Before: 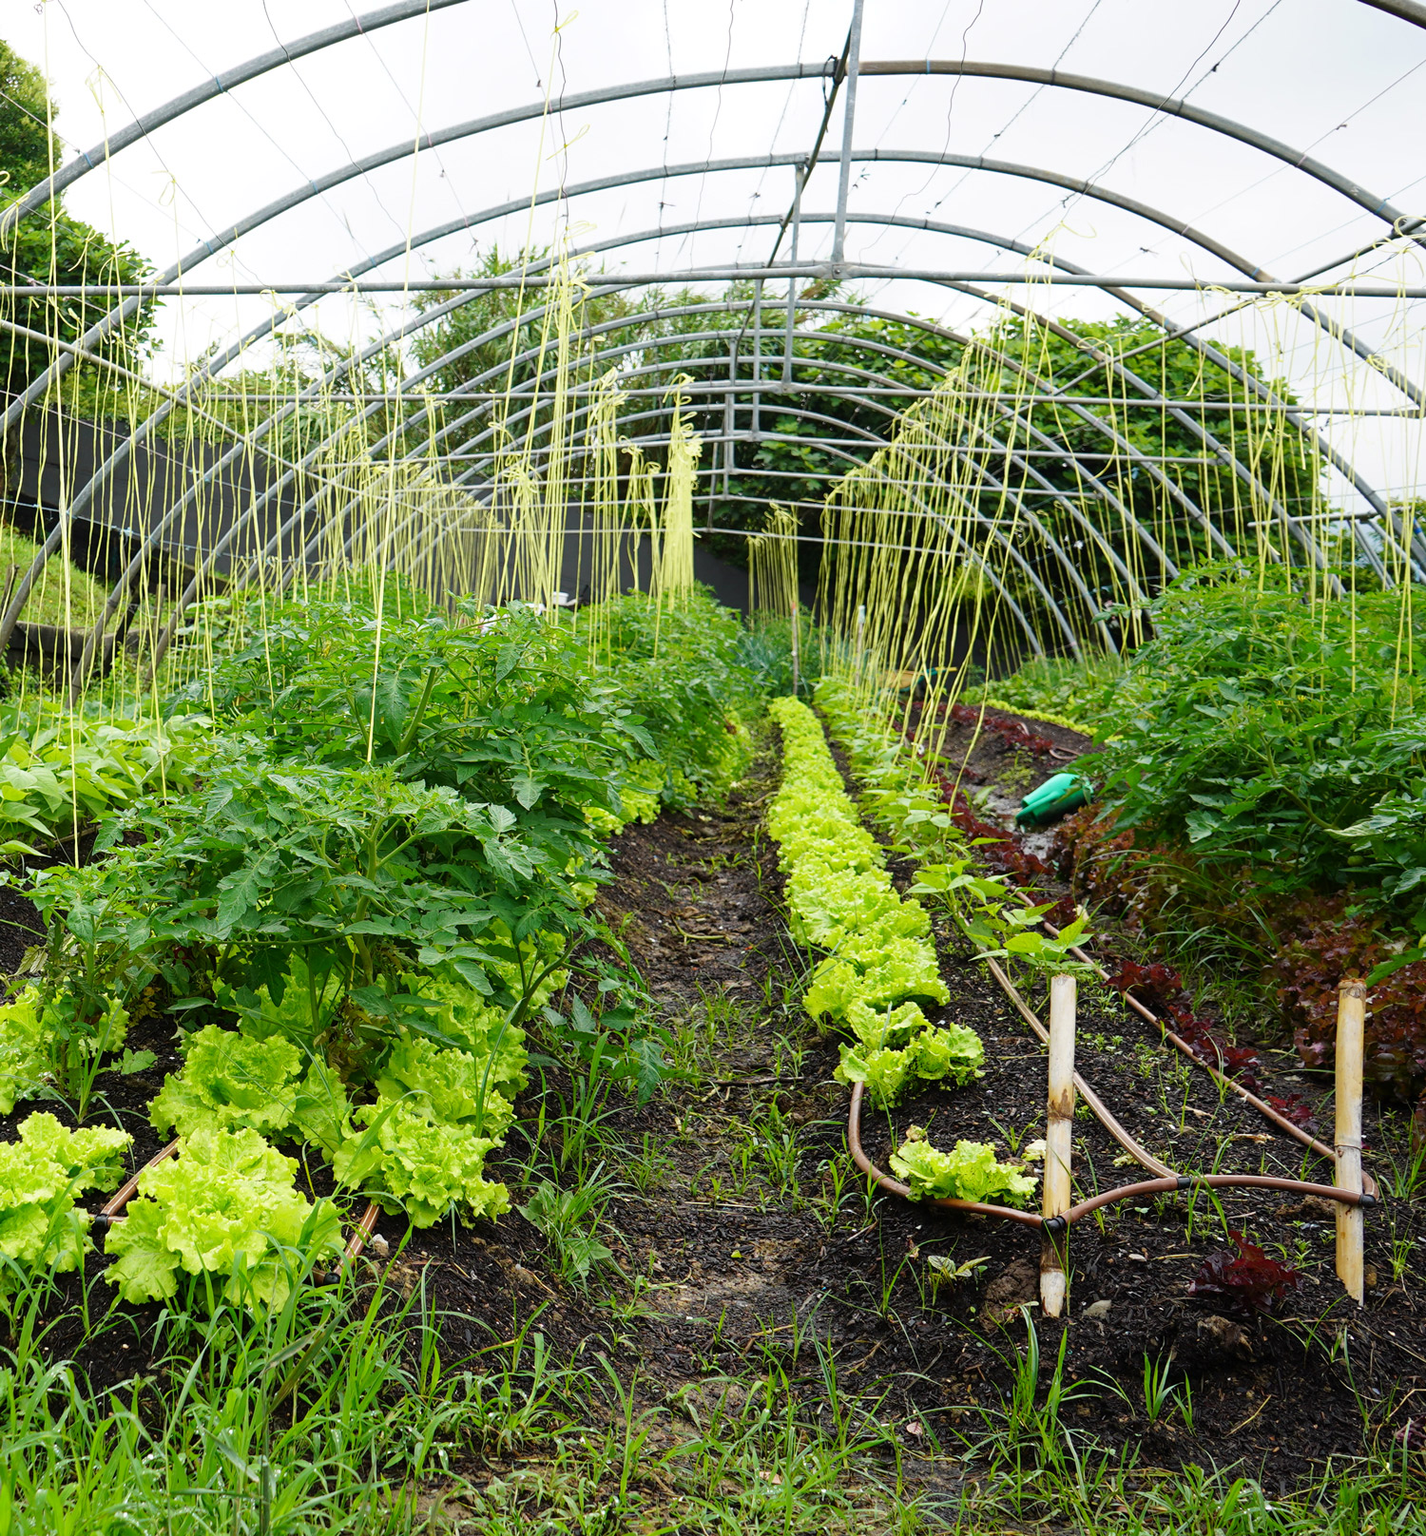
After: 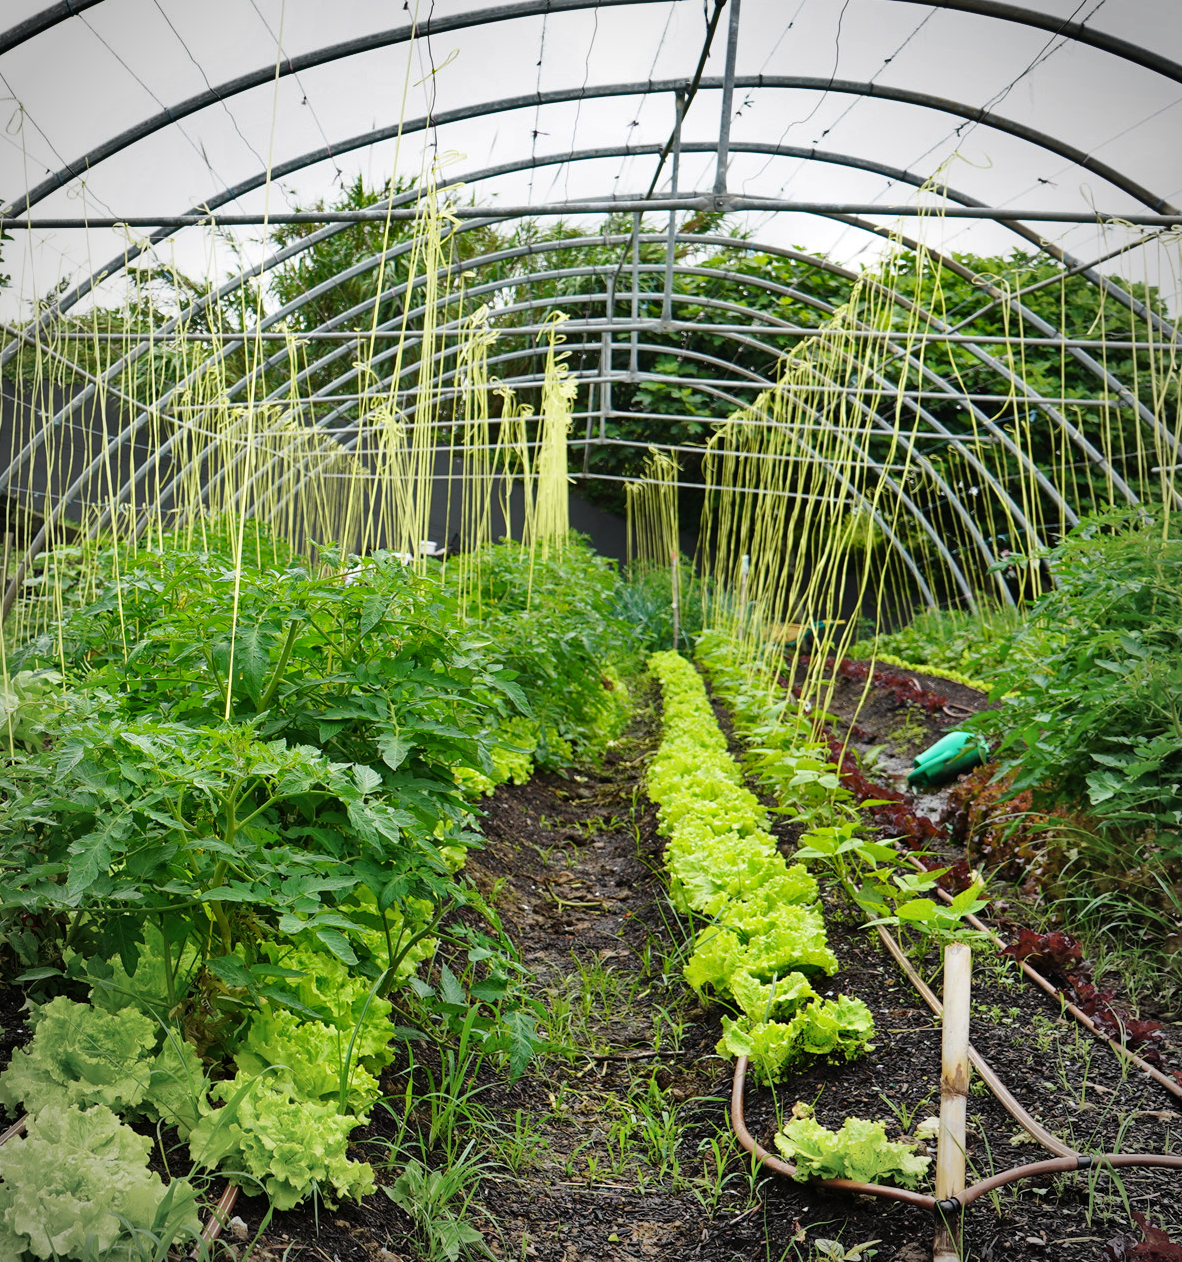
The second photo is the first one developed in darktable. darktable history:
exposure: compensate highlight preservation false
shadows and highlights: shadows 75, highlights -60.85, soften with gaussian
vignetting: automatic ratio true
crop and rotate: left 10.77%, top 5.1%, right 10.41%, bottom 16.76%
